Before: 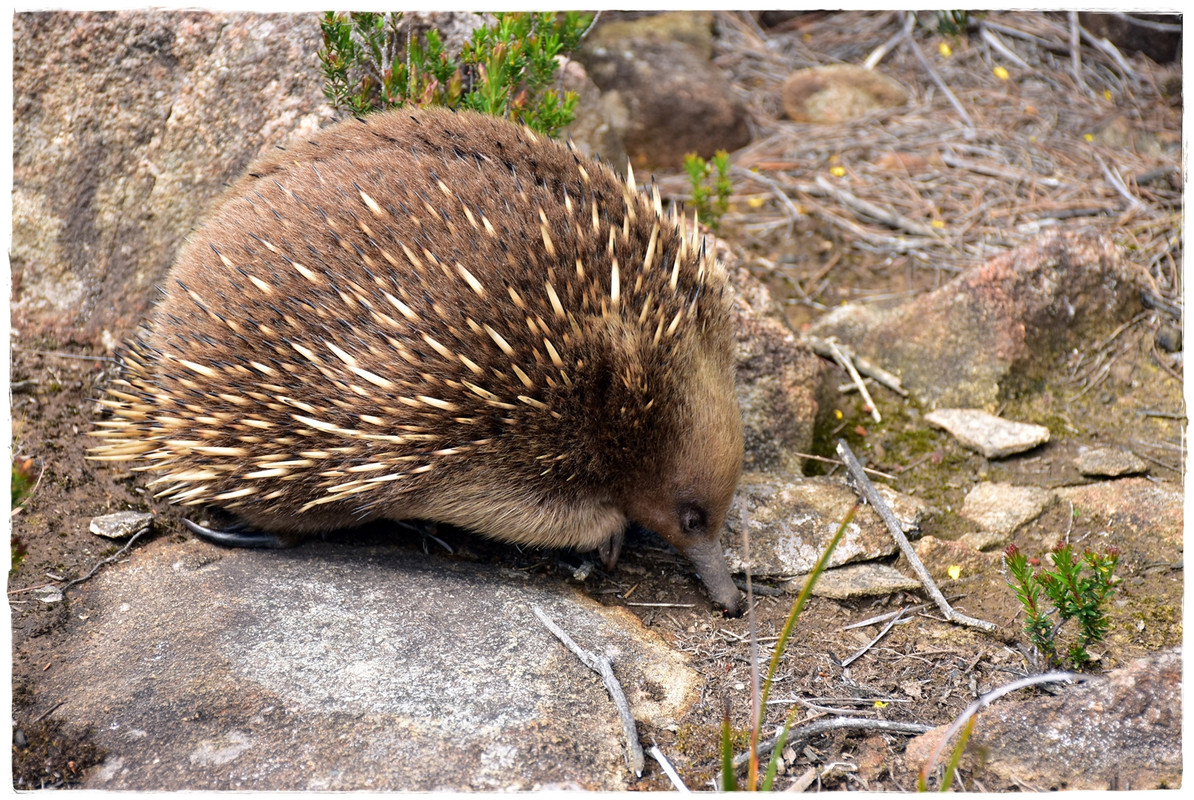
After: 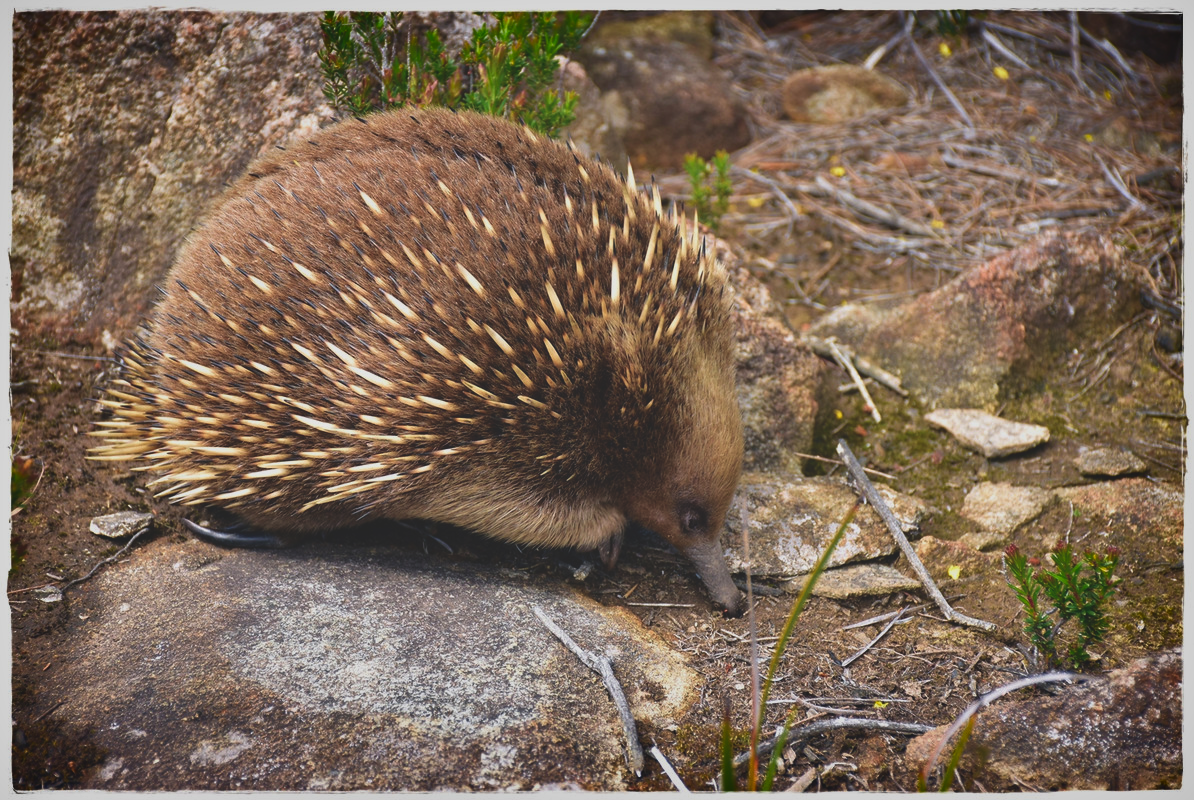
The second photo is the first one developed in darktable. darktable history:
exposure: black level correction -0.023, exposure -0.039 EV, compensate highlight preservation false
shadows and highlights: shadows 80.73, white point adjustment -9.07, highlights -61.46, soften with gaussian
velvia: on, module defaults
